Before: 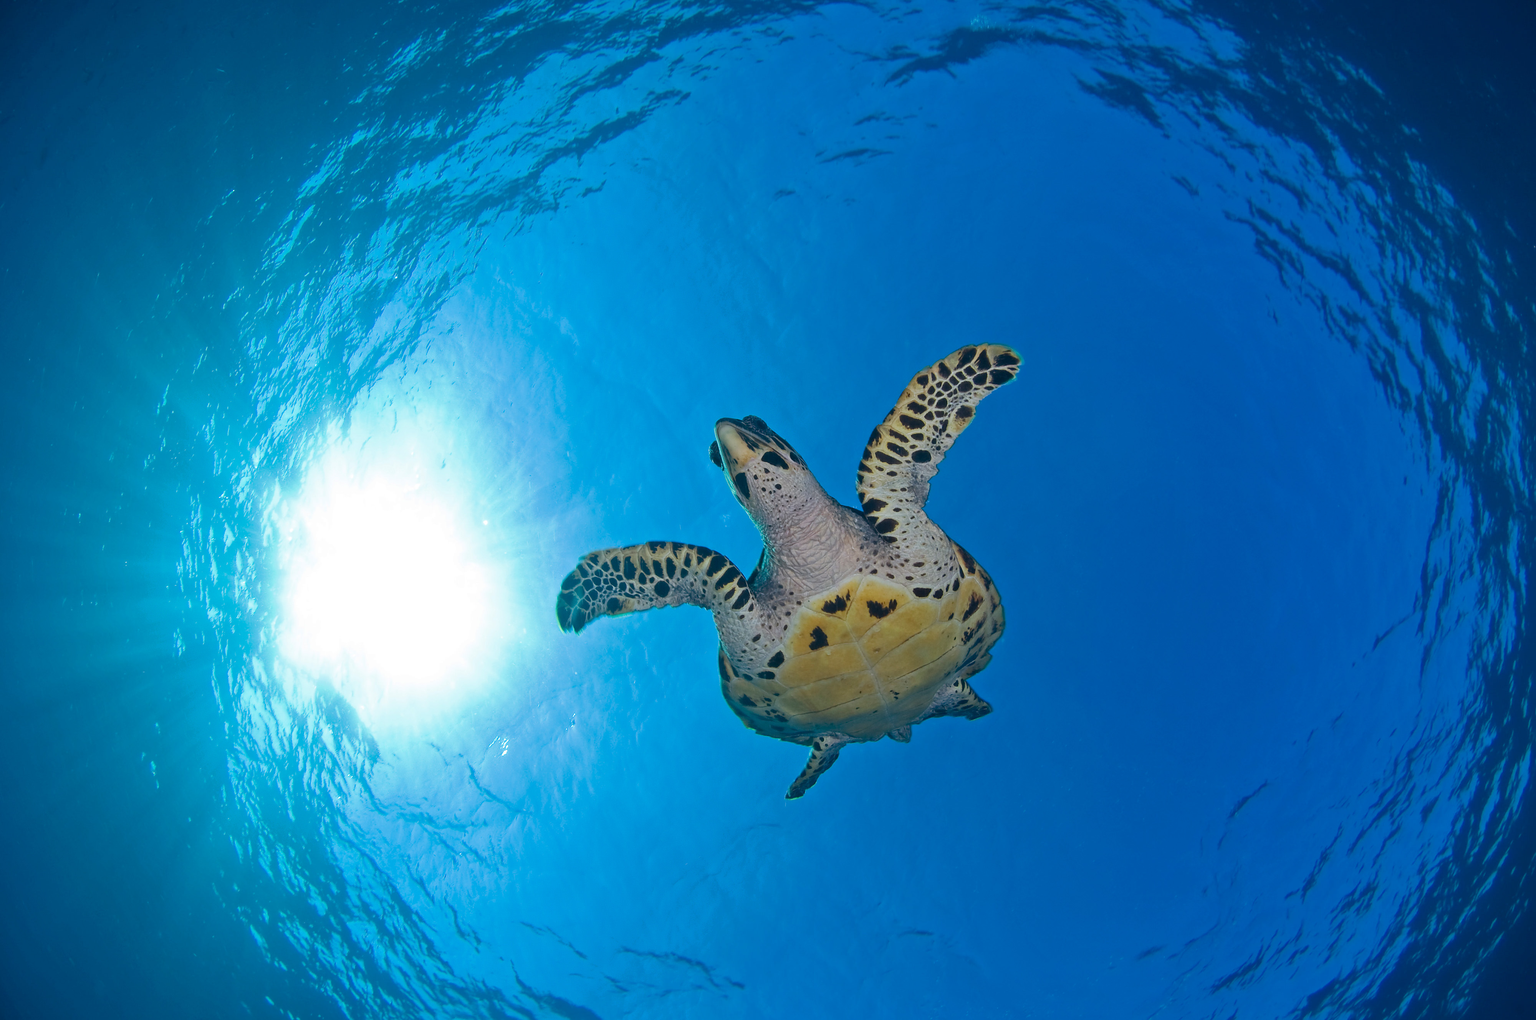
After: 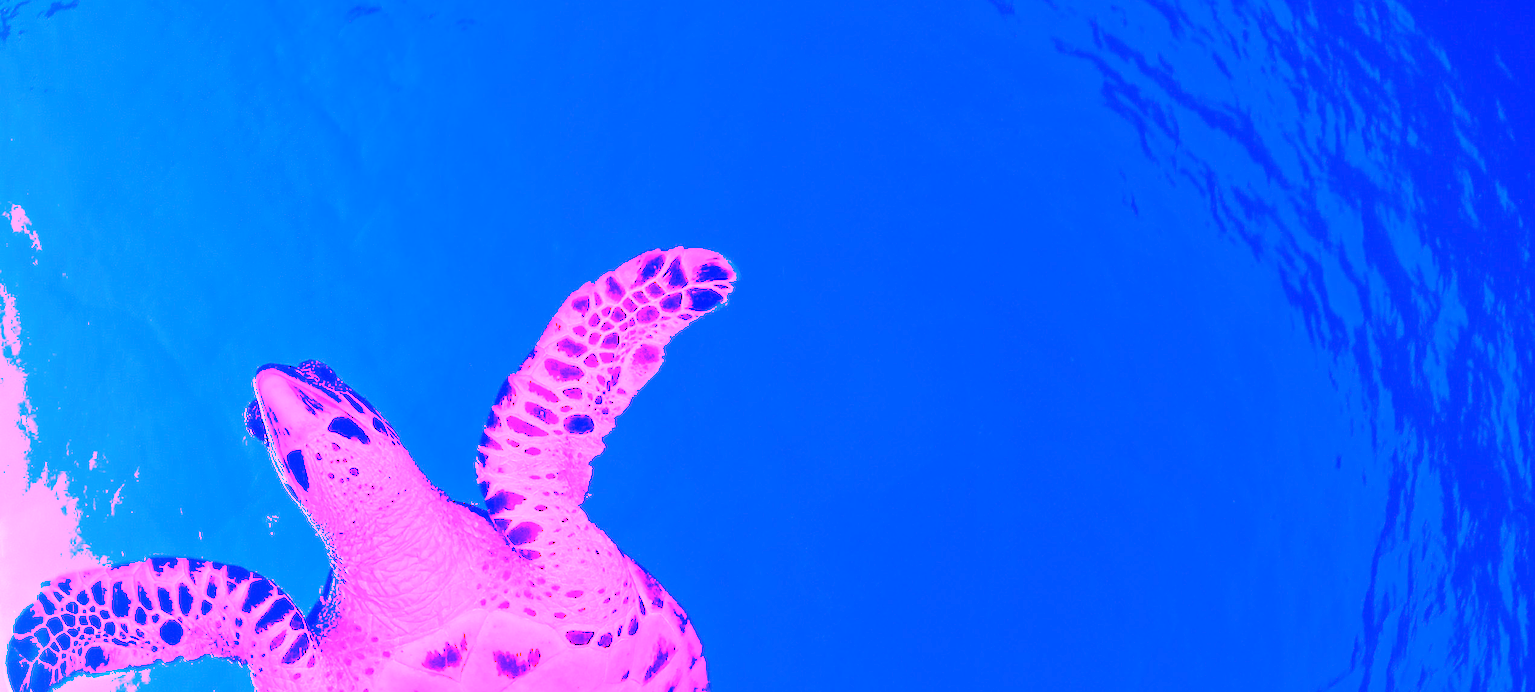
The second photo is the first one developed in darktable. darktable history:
crop: left 36.005%, top 18.293%, right 0.31%, bottom 38.444%
white balance: red 8, blue 8
